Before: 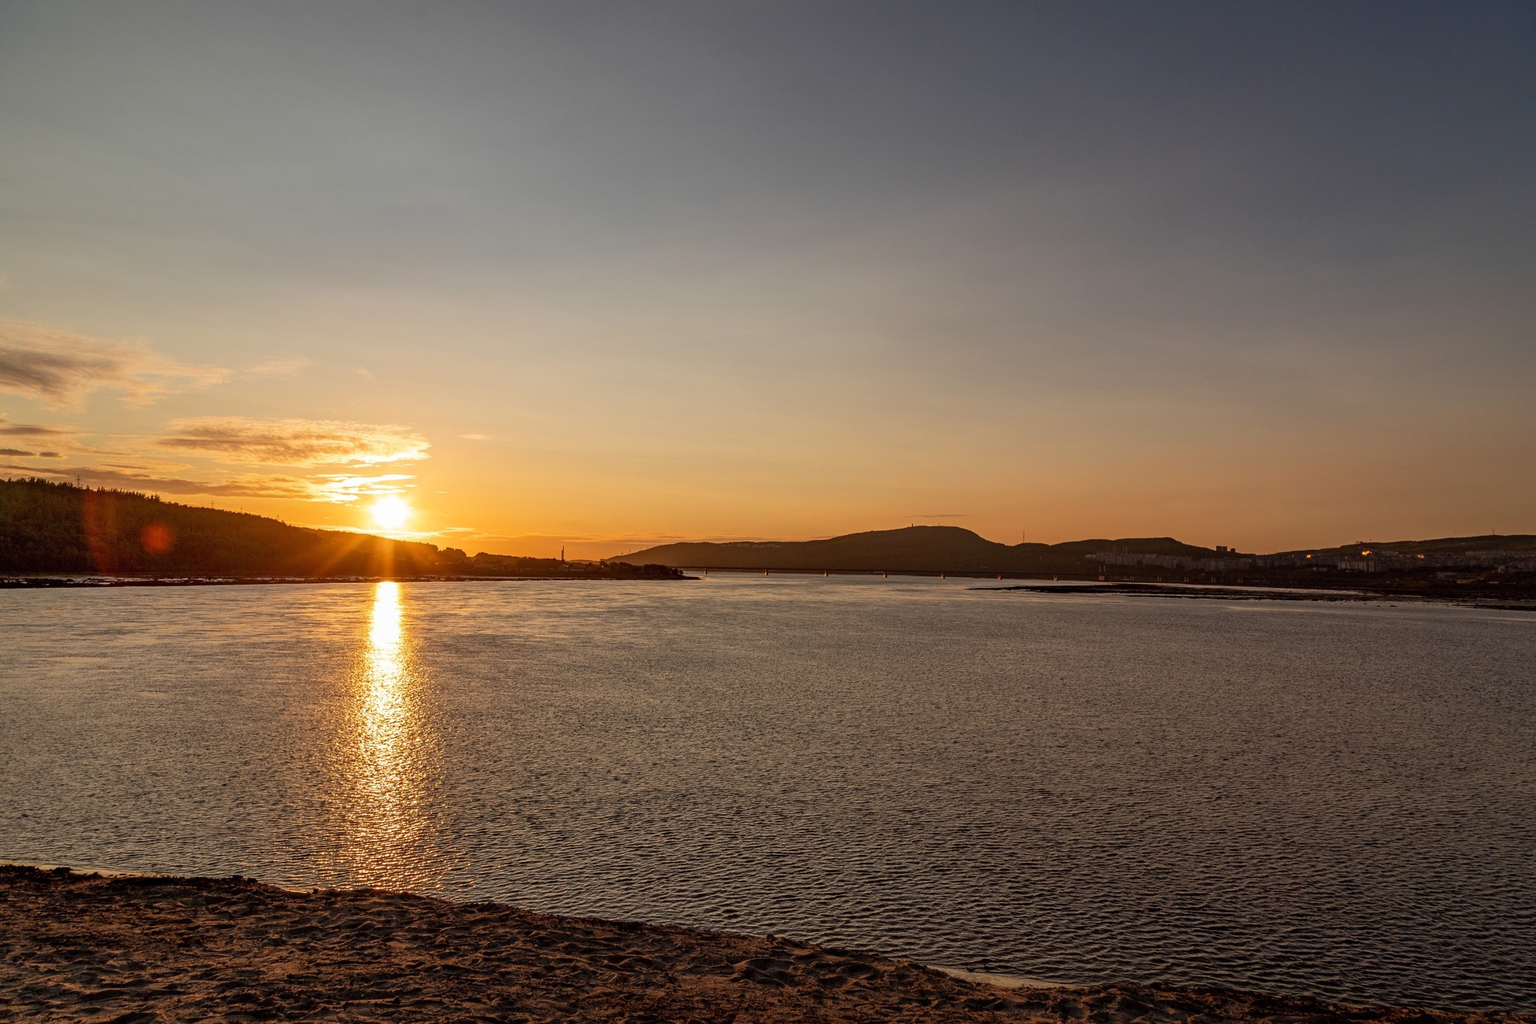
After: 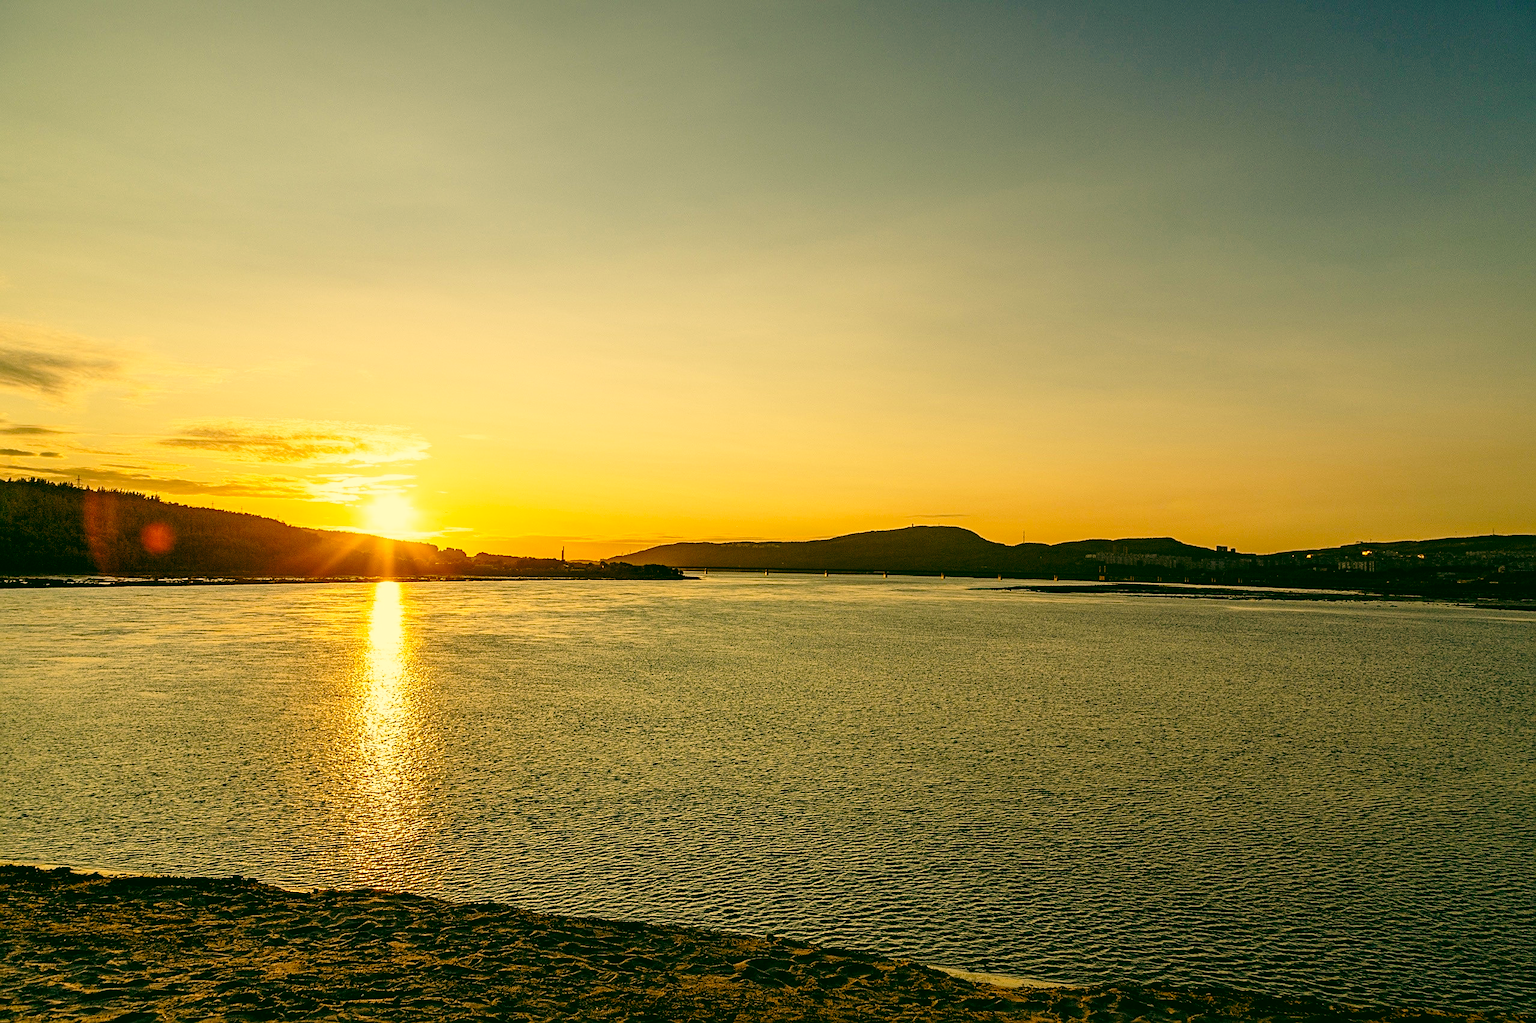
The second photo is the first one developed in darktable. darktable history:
base curve: curves: ch0 [(0, 0) (0.028, 0.03) (0.121, 0.232) (0.46, 0.748) (0.859, 0.968) (1, 1)], preserve colors none
sharpen: on, module defaults
color correction: highlights a* 5.62, highlights b* 33.57, shadows a* -25.86, shadows b* 4.02
exposure: black level correction 0.001, compensate highlight preservation false
